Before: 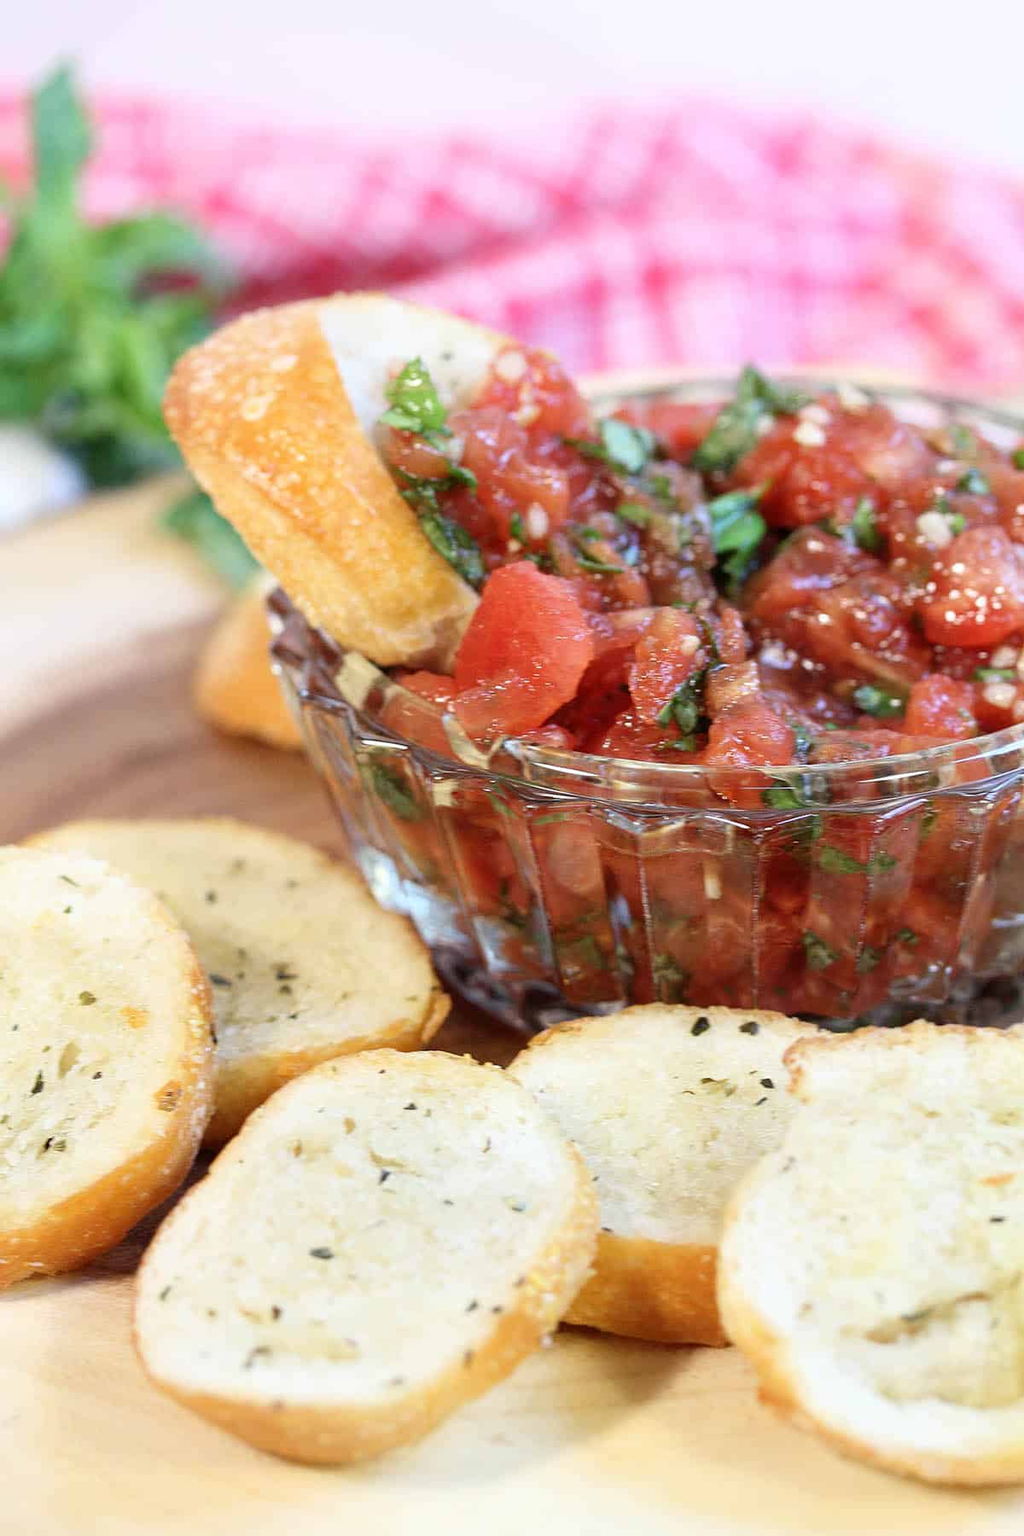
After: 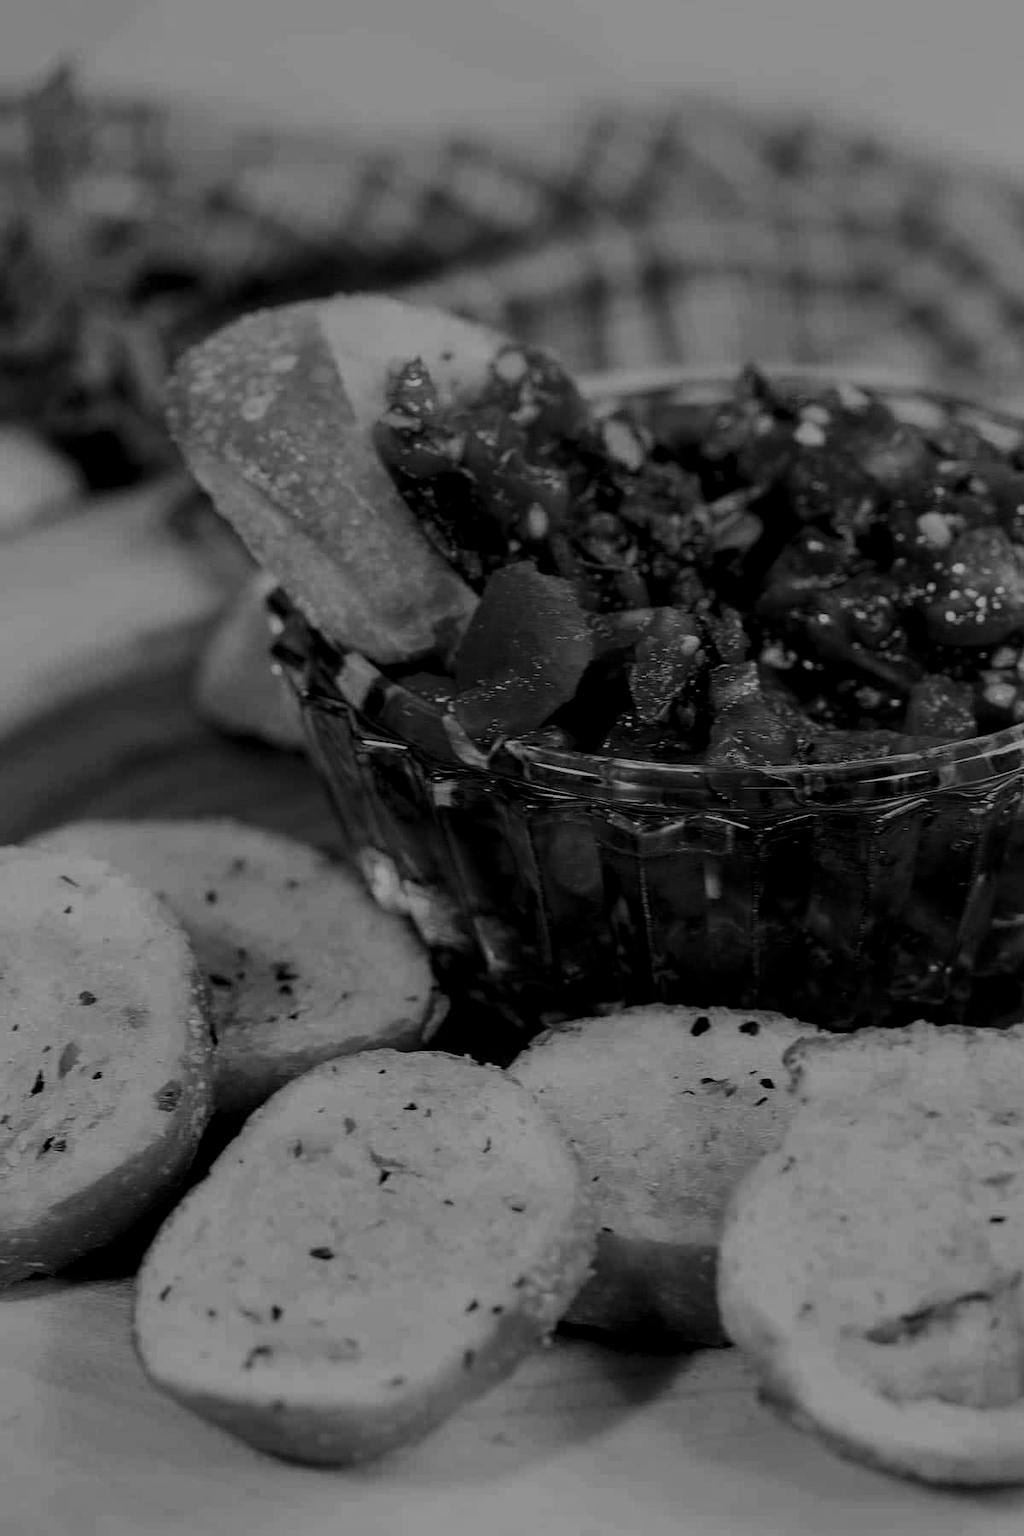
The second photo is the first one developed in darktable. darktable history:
contrast brightness saturation: contrast 0.02, brightness -1, saturation -1
local contrast: on, module defaults
filmic rgb: black relative exposure -7.65 EV, white relative exposure 4.56 EV, hardness 3.61
